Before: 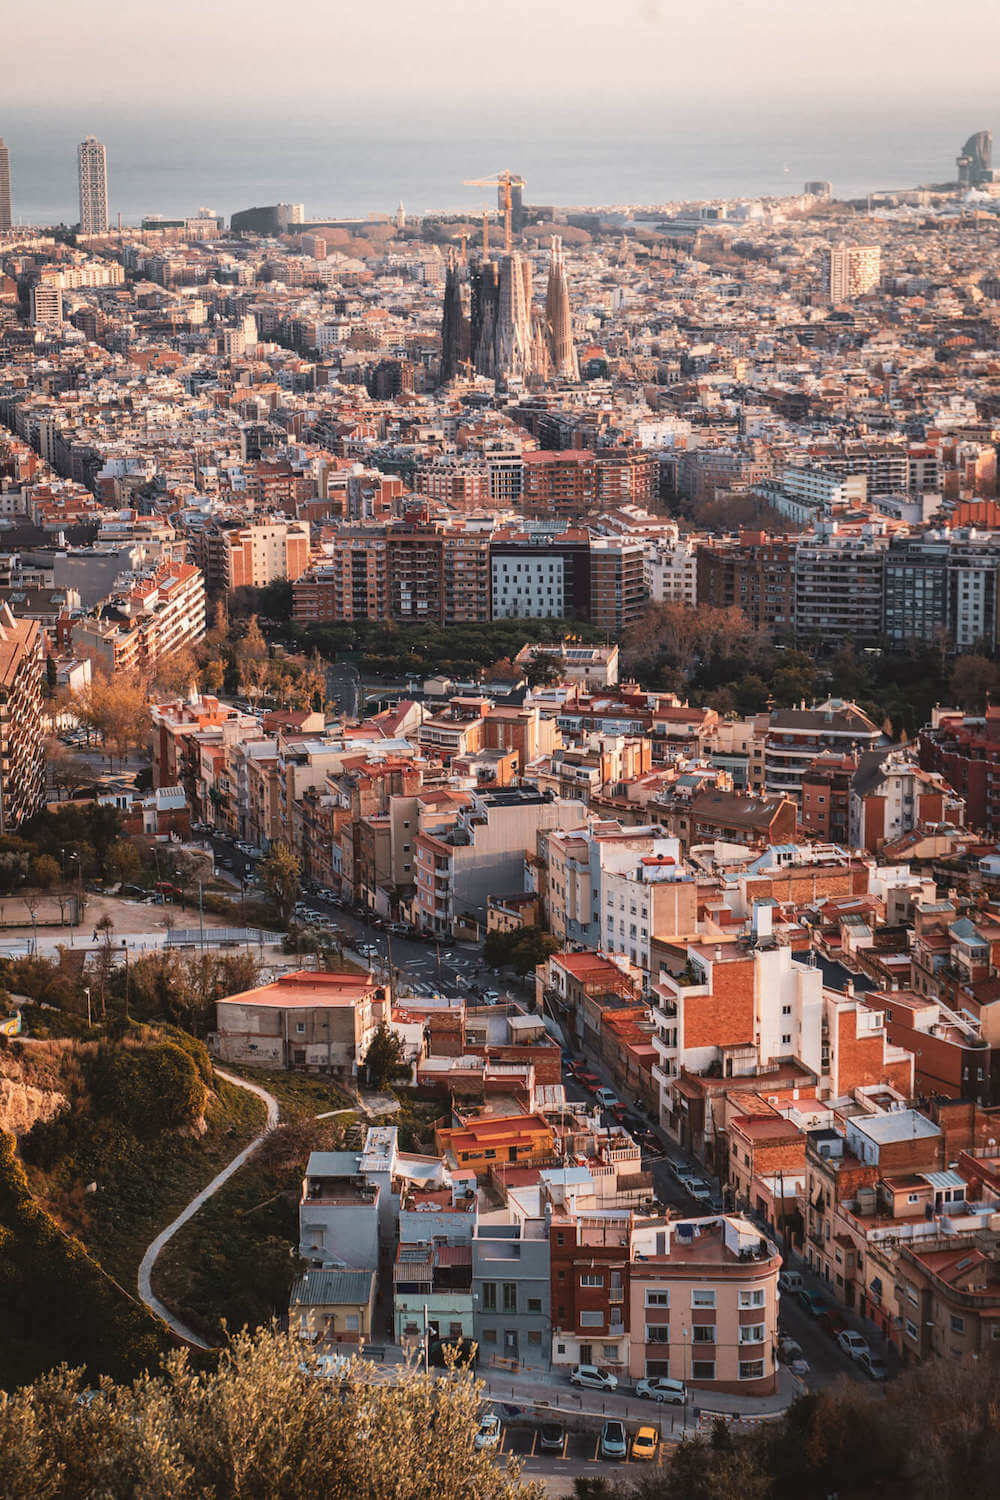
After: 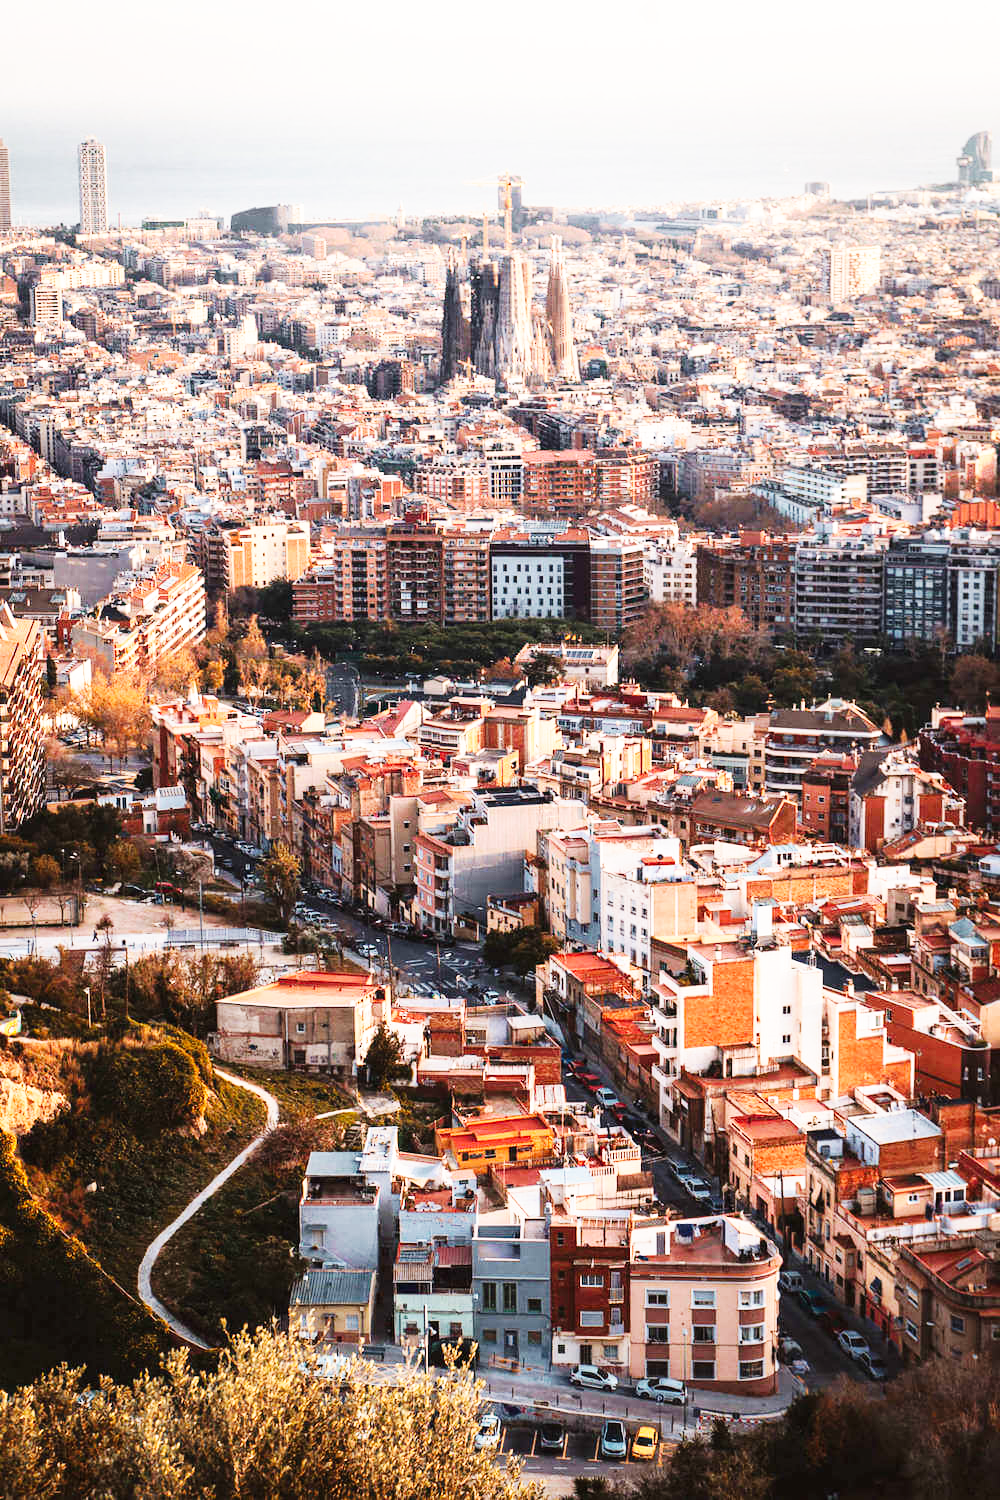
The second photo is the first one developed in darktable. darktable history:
base curve: curves: ch0 [(0, 0) (0.007, 0.004) (0.027, 0.03) (0.046, 0.07) (0.207, 0.54) (0.442, 0.872) (0.673, 0.972) (1, 1)], exposure shift 0.01, preserve colors none
